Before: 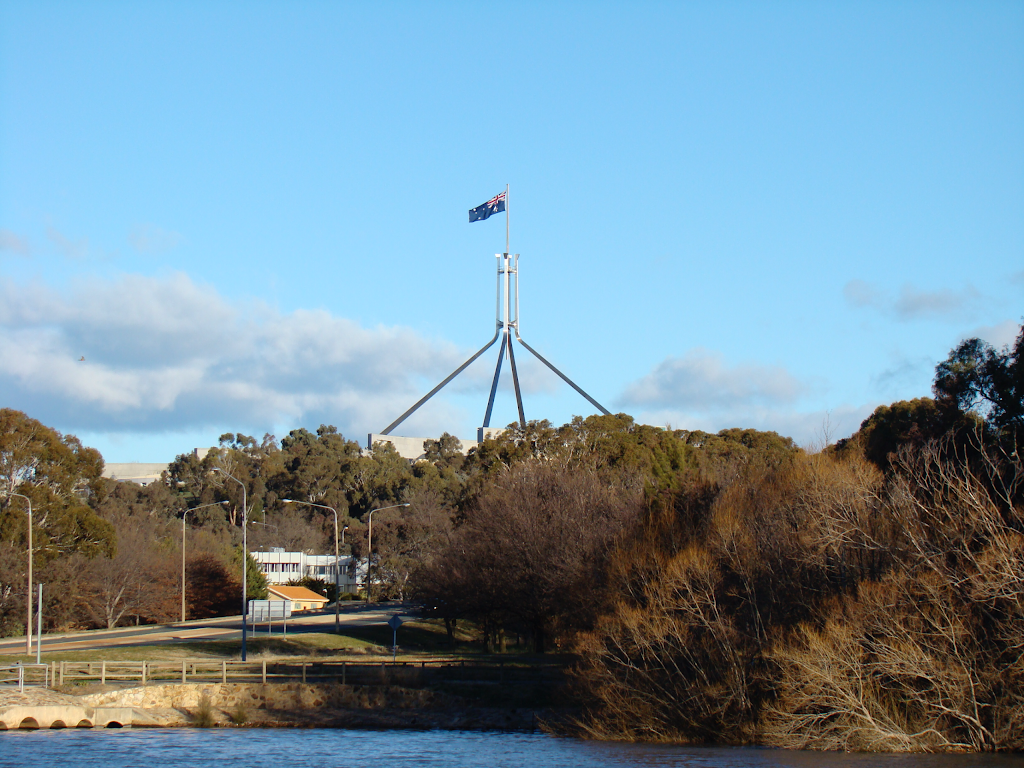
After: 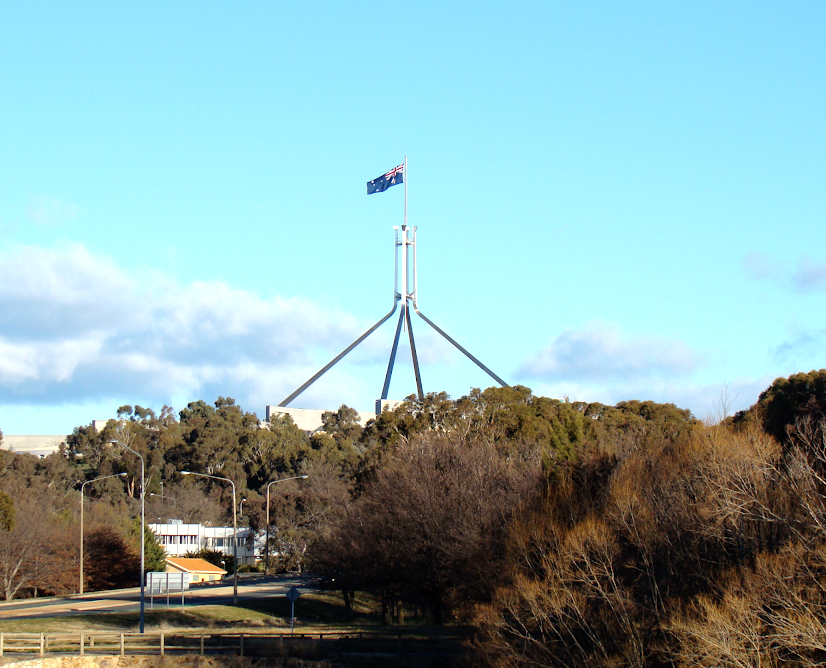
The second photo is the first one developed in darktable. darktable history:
local contrast: highlights 102%, shadows 99%, detail 119%, midtone range 0.2
crop: left 9.972%, top 3.65%, right 9.308%, bottom 9.277%
tone equalizer: -8 EV -0.407 EV, -7 EV -0.374 EV, -6 EV -0.32 EV, -5 EV -0.236 EV, -3 EV 0.25 EV, -2 EV 0.343 EV, -1 EV 0.364 EV, +0 EV 0.438 EV
